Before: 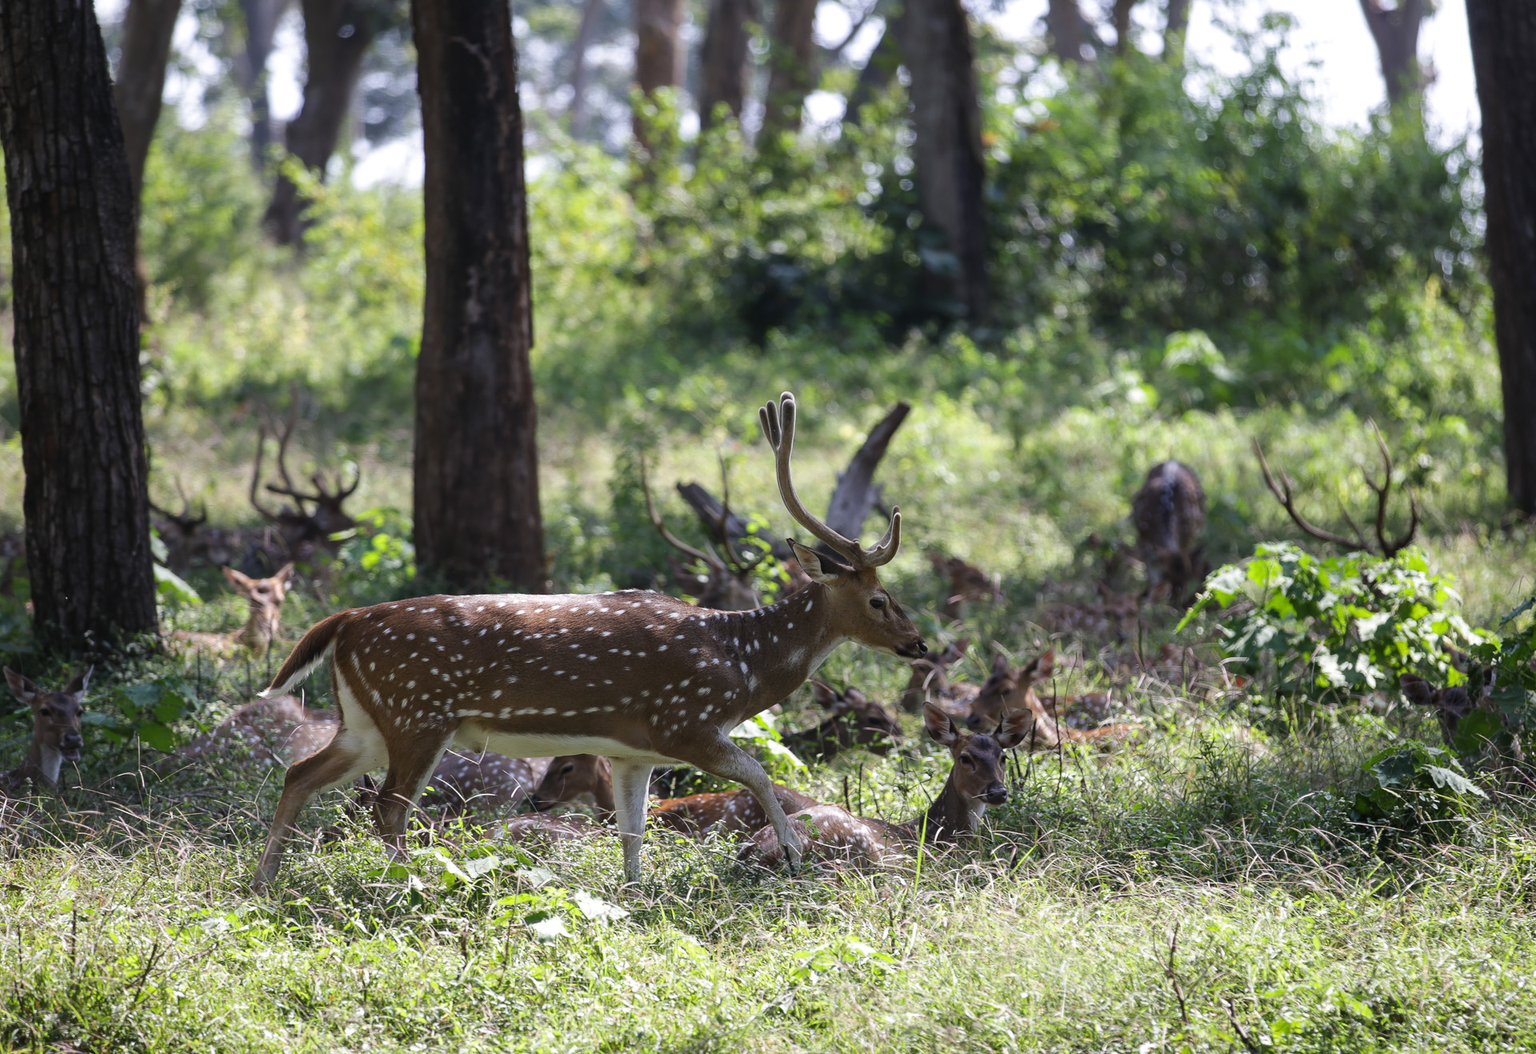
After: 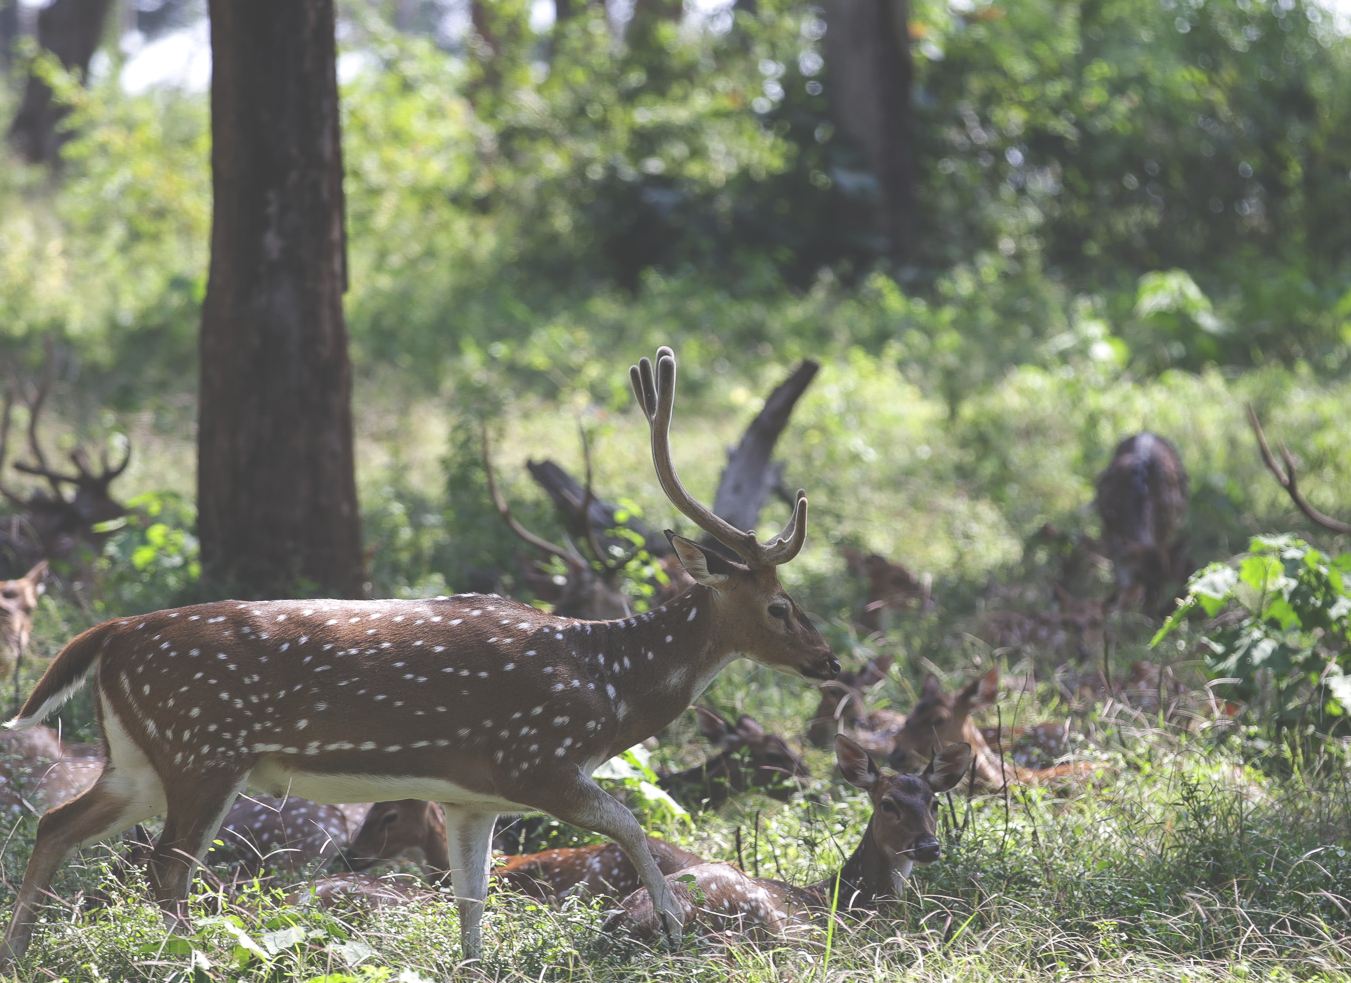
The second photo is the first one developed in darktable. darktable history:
exposure: black level correction -0.041, exposure 0.06 EV, compensate highlight preservation false
crop and rotate: left 16.64%, top 10.913%, right 12.95%, bottom 14.386%
